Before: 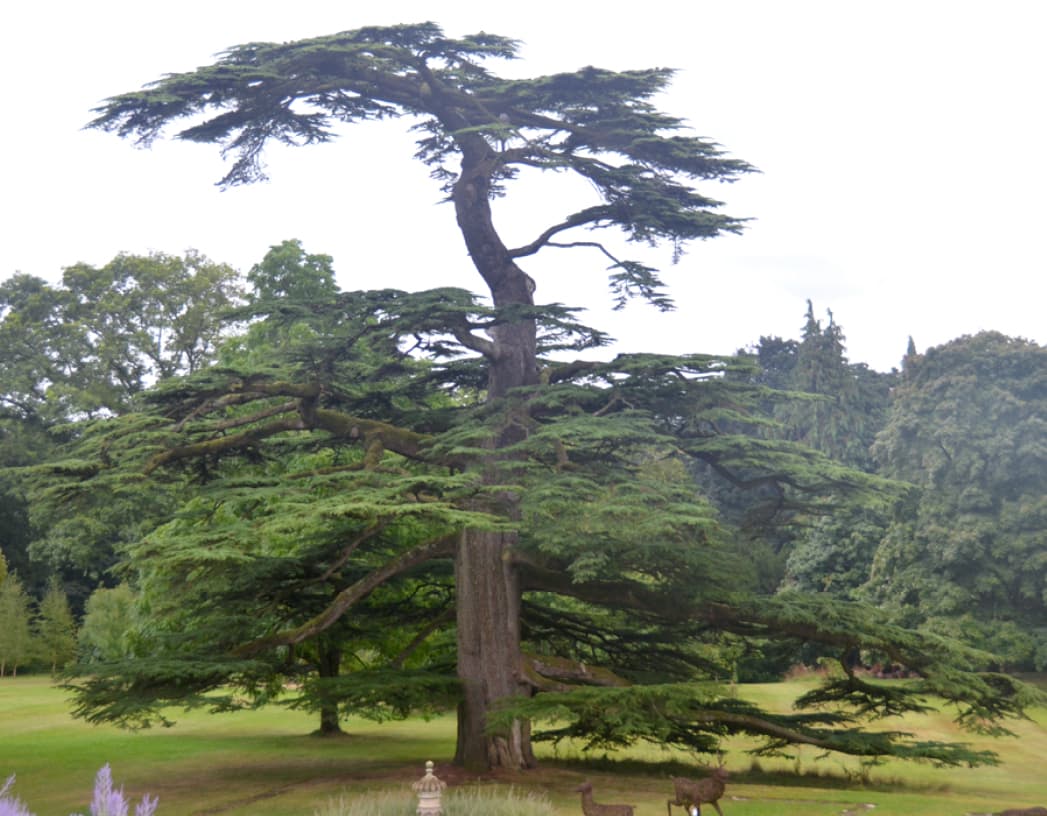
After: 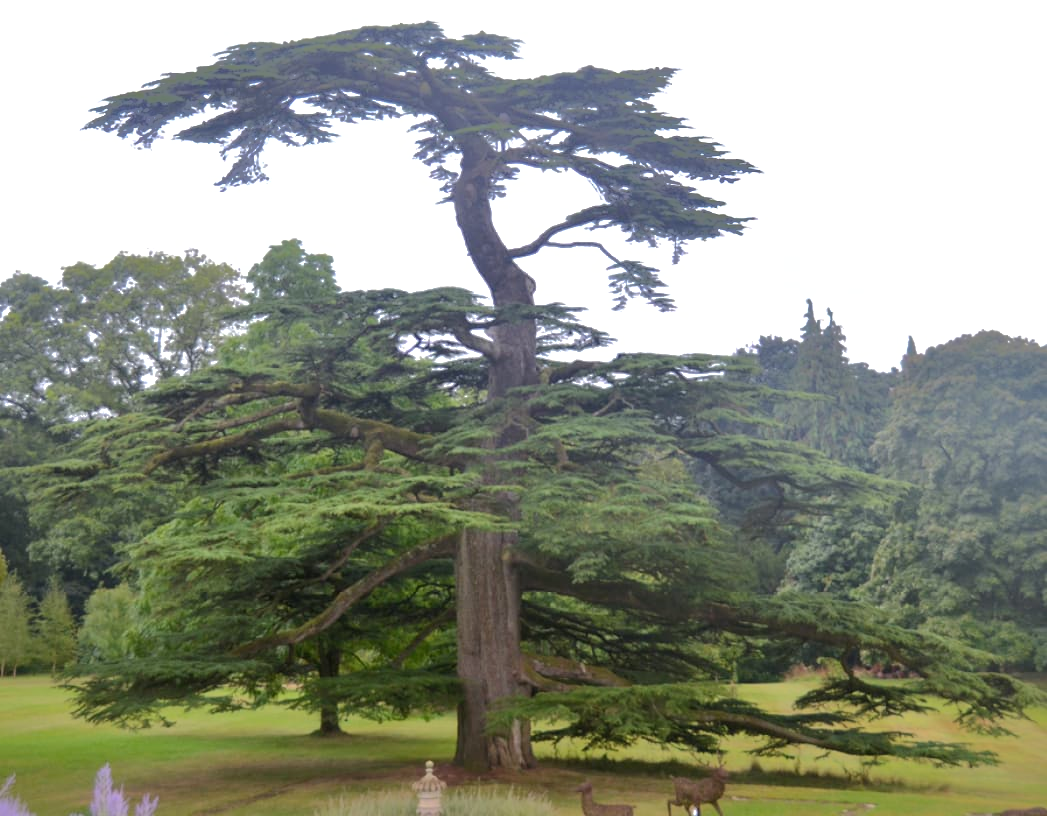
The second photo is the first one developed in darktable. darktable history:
exposure: exposure 0.2 EV, compensate highlight preservation false
shadows and highlights: shadows 25, highlights -70
